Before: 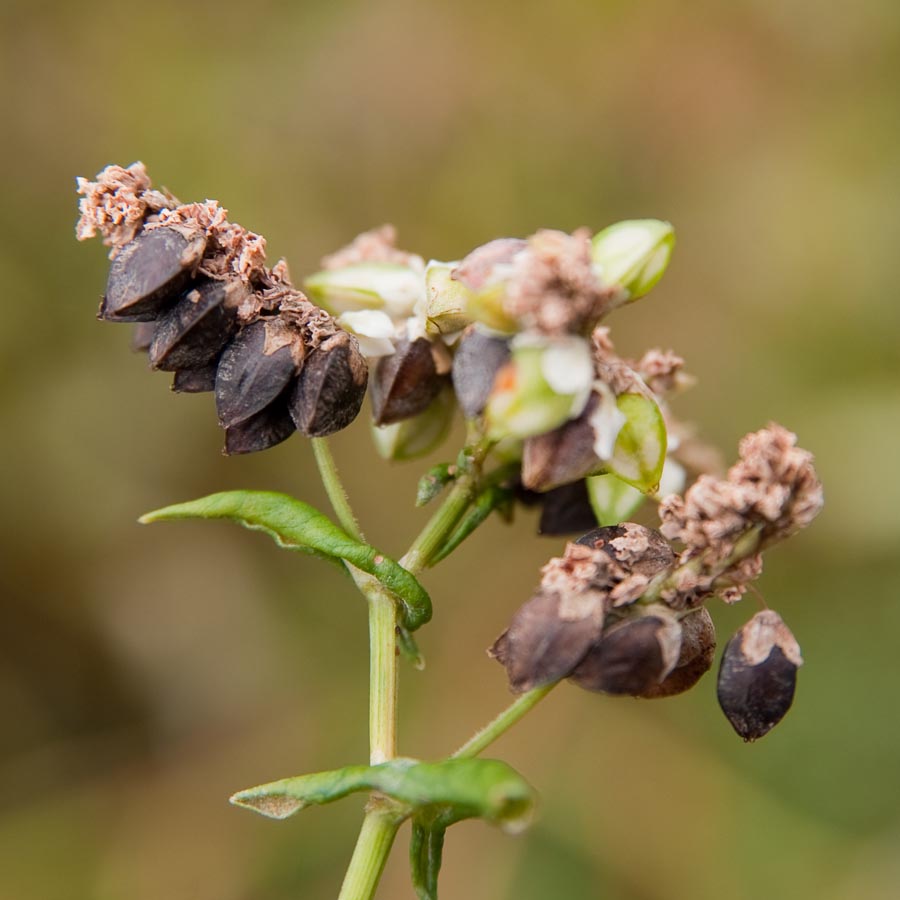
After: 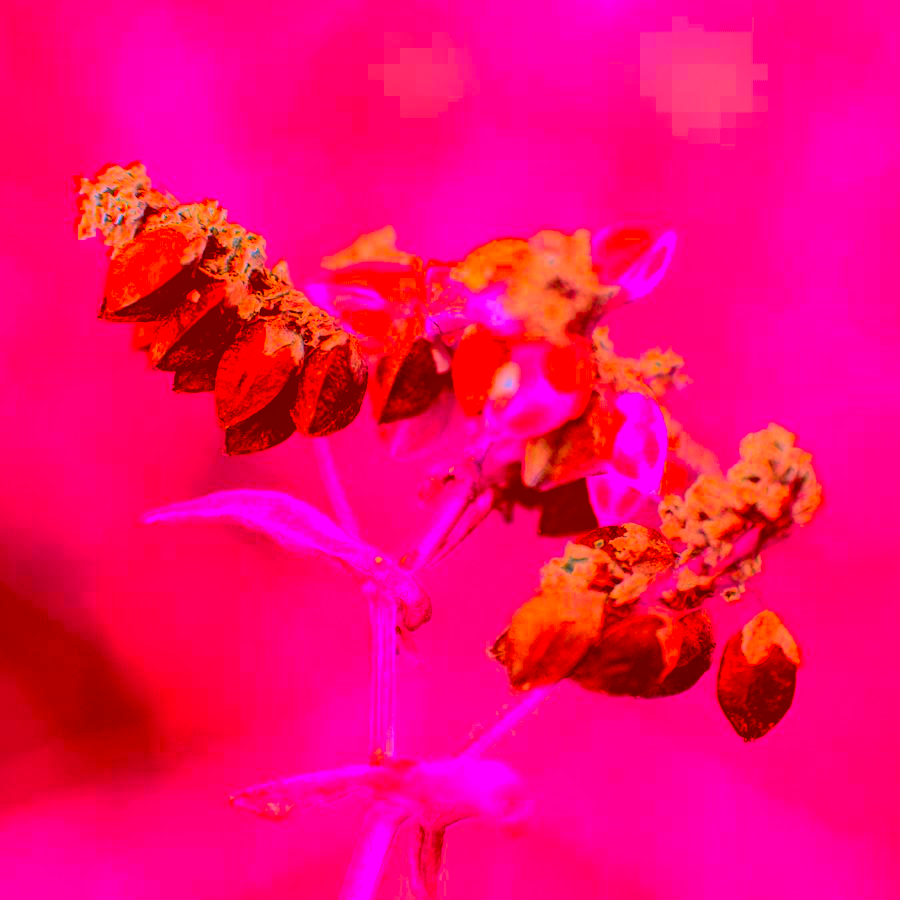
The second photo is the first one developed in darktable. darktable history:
exposure: exposure 0.6 EV, compensate highlight preservation false
color correction: highlights a* -39.68, highlights b* -40, shadows a* -40, shadows b* -40, saturation -3
local contrast: on, module defaults
filmic rgb: black relative exposure -6.15 EV, white relative exposure 6.96 EV, hardness 2.23, color science v6 (2022)
